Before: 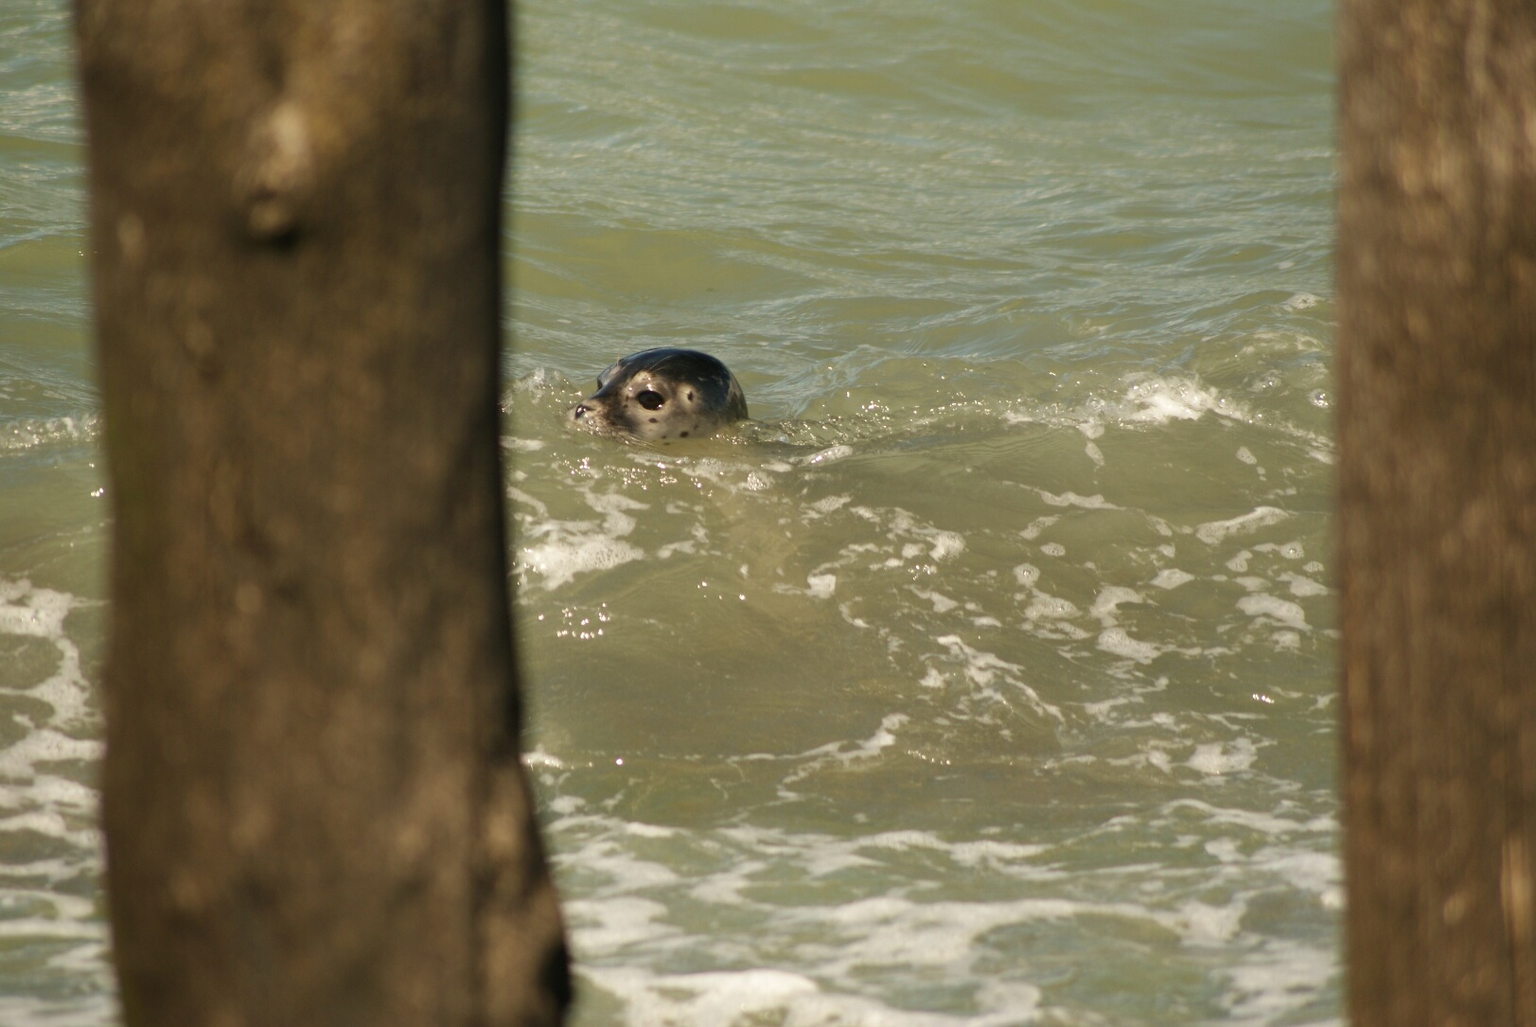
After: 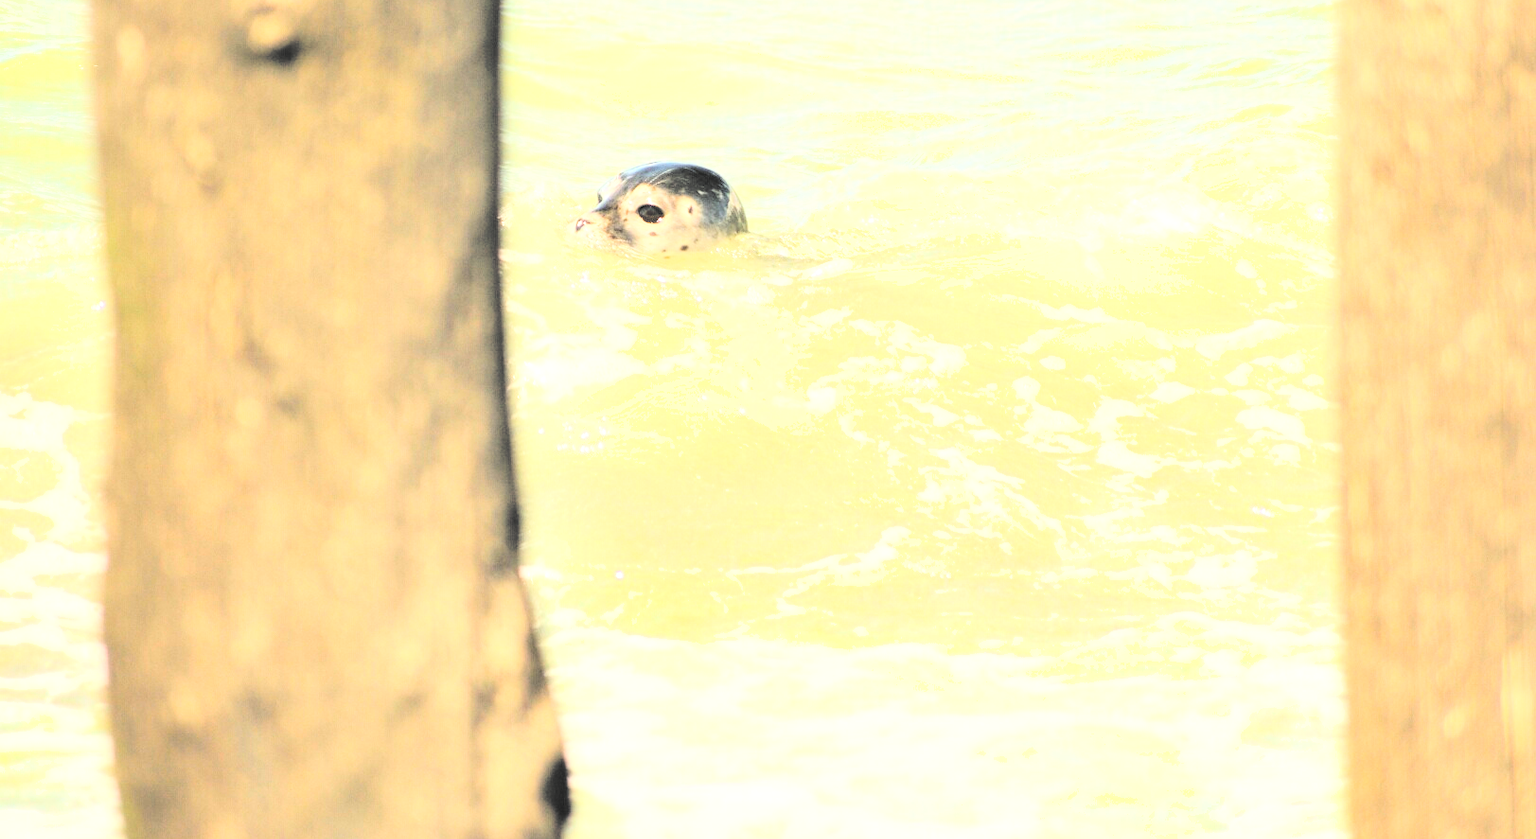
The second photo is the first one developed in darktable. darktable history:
crop and rotate: top 18.162%
contrast brightness saturation: brightness 0.998
tone equalizer: -7 EV 0.165 EV, -6 EV 0.629 EV, -5 EV 1.11 EV, -4 EV 1.37 EV, -3 EV 1.14 EV, -2 EV 0.6 EV, -1 EV 0.15 EV, edges refinement/feathering 500, mask exposure compensation -1.57 EV, preserve details no
shadows and highlights: radius 45.23, white point adjustment 6.65, compress 79.44%, soften with gaussian
filmic rgb: black relative exposure -16 EV, white relative exposure 6.27 EV, hardness 5.05, contrast 1.354, add noise in highlights 0.099, color science v4 (2020), type of noise poissonian
exposure: exposure 0.61 EV, compensate highlight preservation false
color balance rgb: linear chroma grading › global chroma -15.71%, perceptual saturation grading › global saturation 36.388%, perceptual saturation grading › shadows 36.067%, contrast -10.263%
